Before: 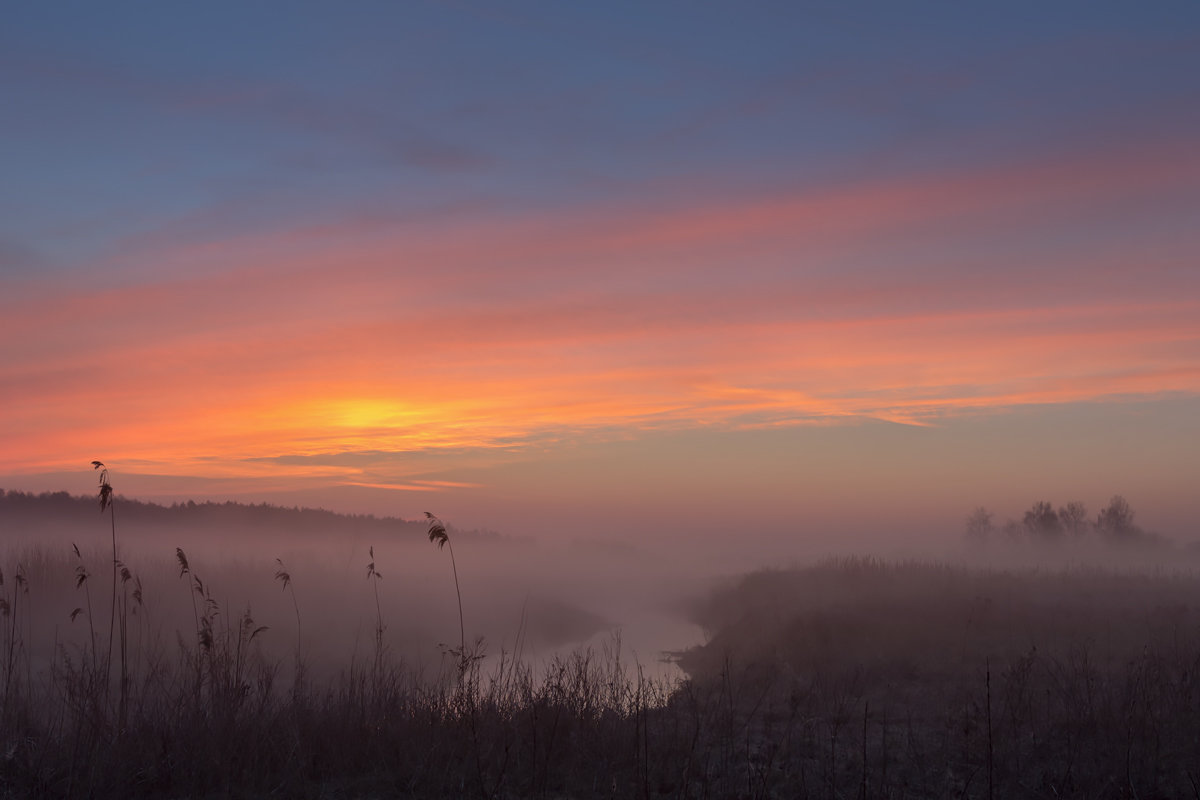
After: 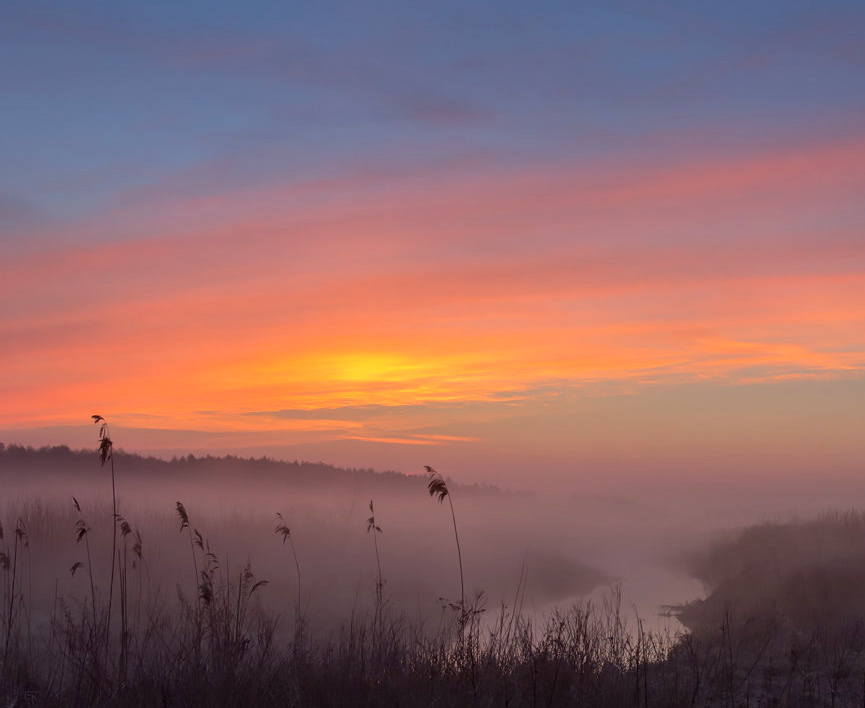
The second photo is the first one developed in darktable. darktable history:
local contrast: detail 109%
color balance rgb: global offset › luminance -0.281%, global offset › hue 260.92°, linear chroma grading › global chroma 8.733%, perceptual saturation grading › global saturation -0.886%, perceptual brilliance grading › mid-tones 9.826%, perceptual brilliance grading › shadows 14.912%, contrast 4.797%
crop: top 5.774%, right 27.902%, bottom 5.617%
exposure: compensate exposure bias true, compensate highlight preservation false
